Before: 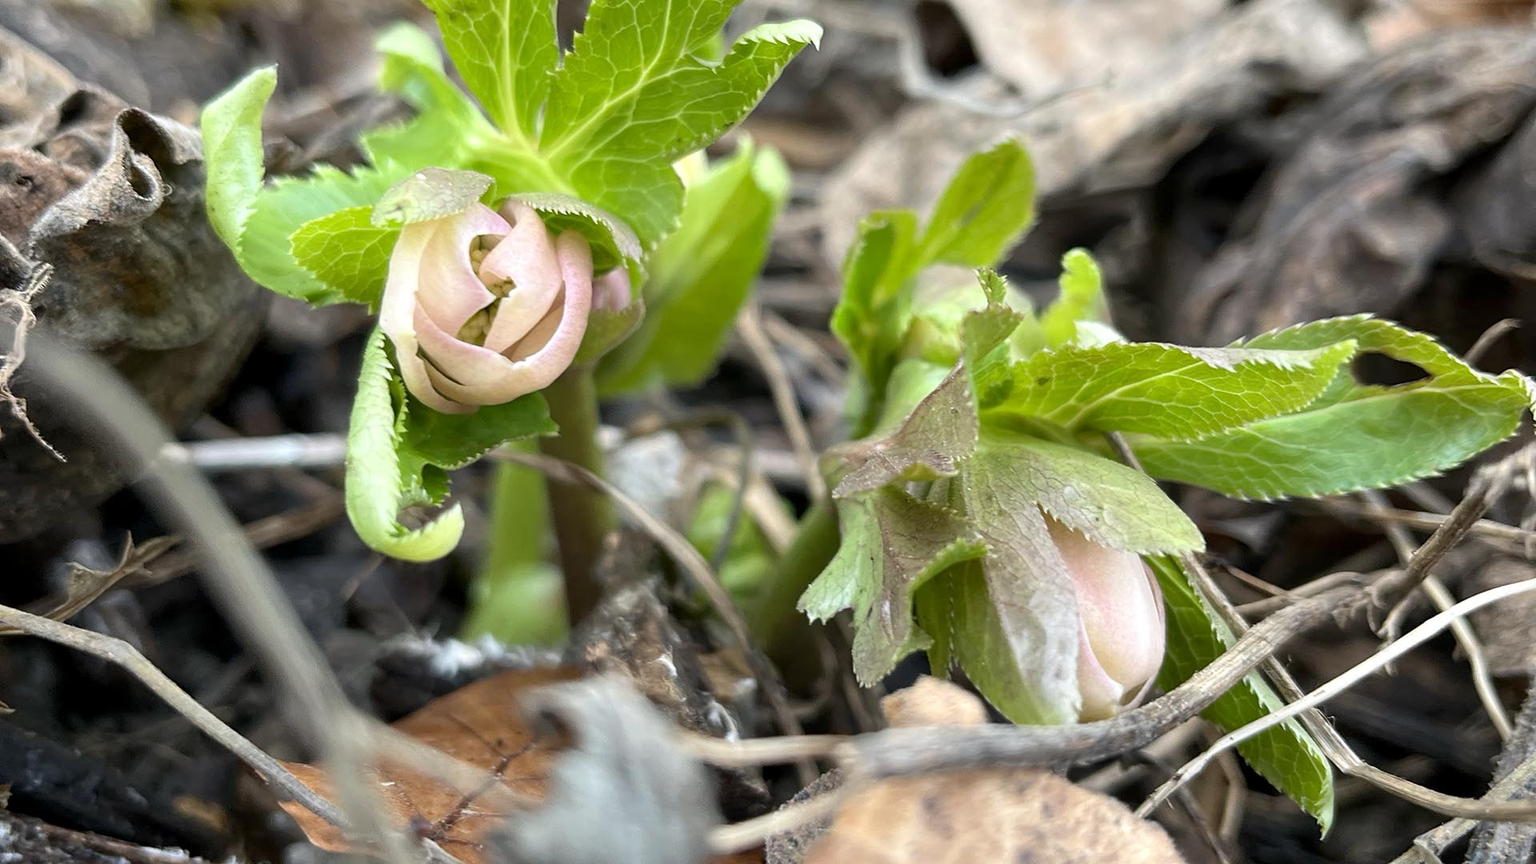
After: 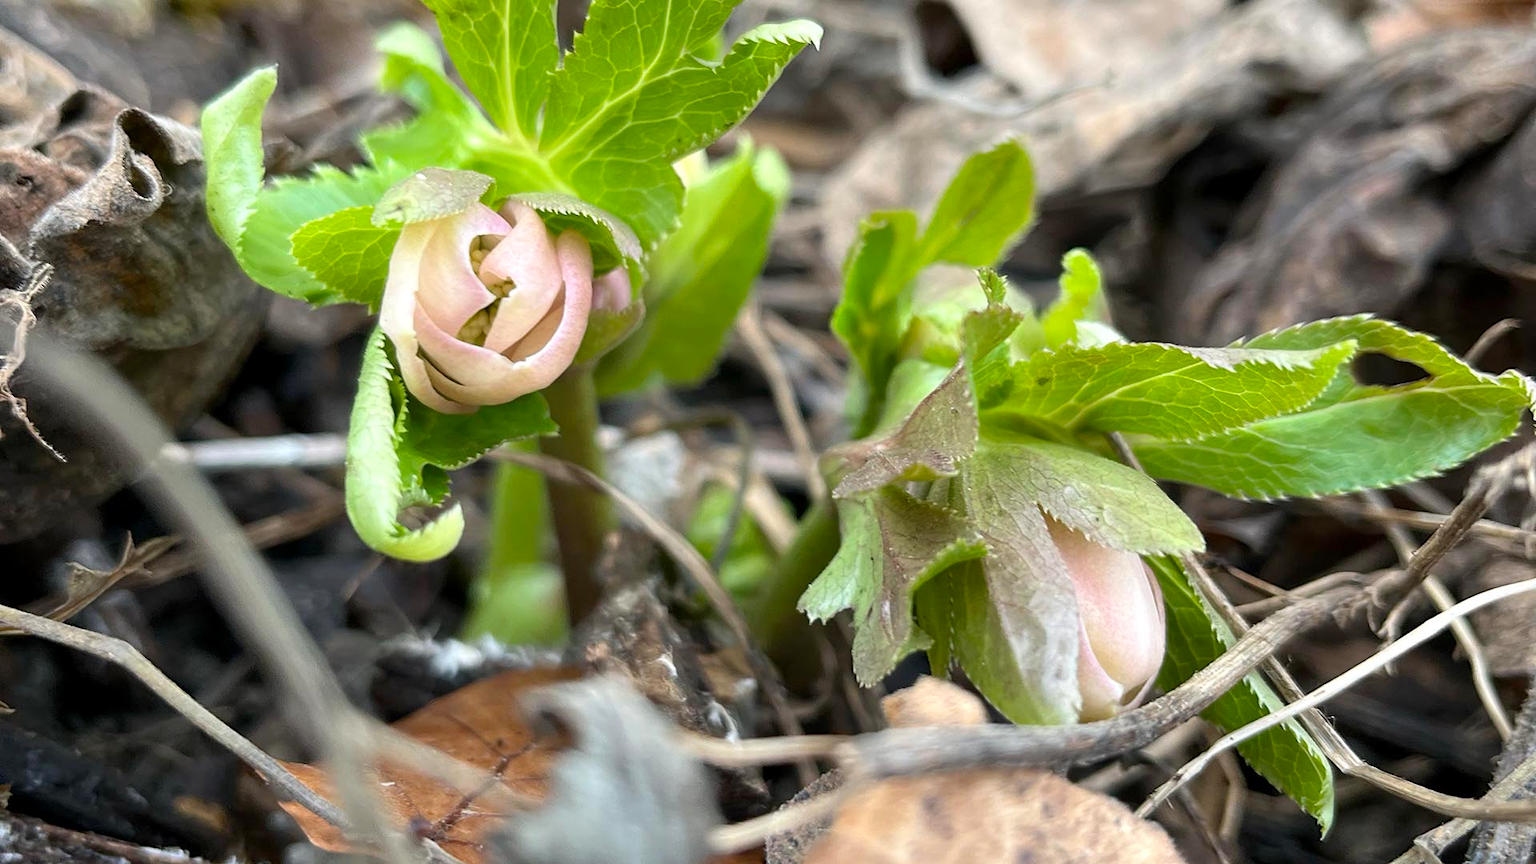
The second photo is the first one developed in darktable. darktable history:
sharpen: radius 2.875, amount 0.87, threshold 47.289
